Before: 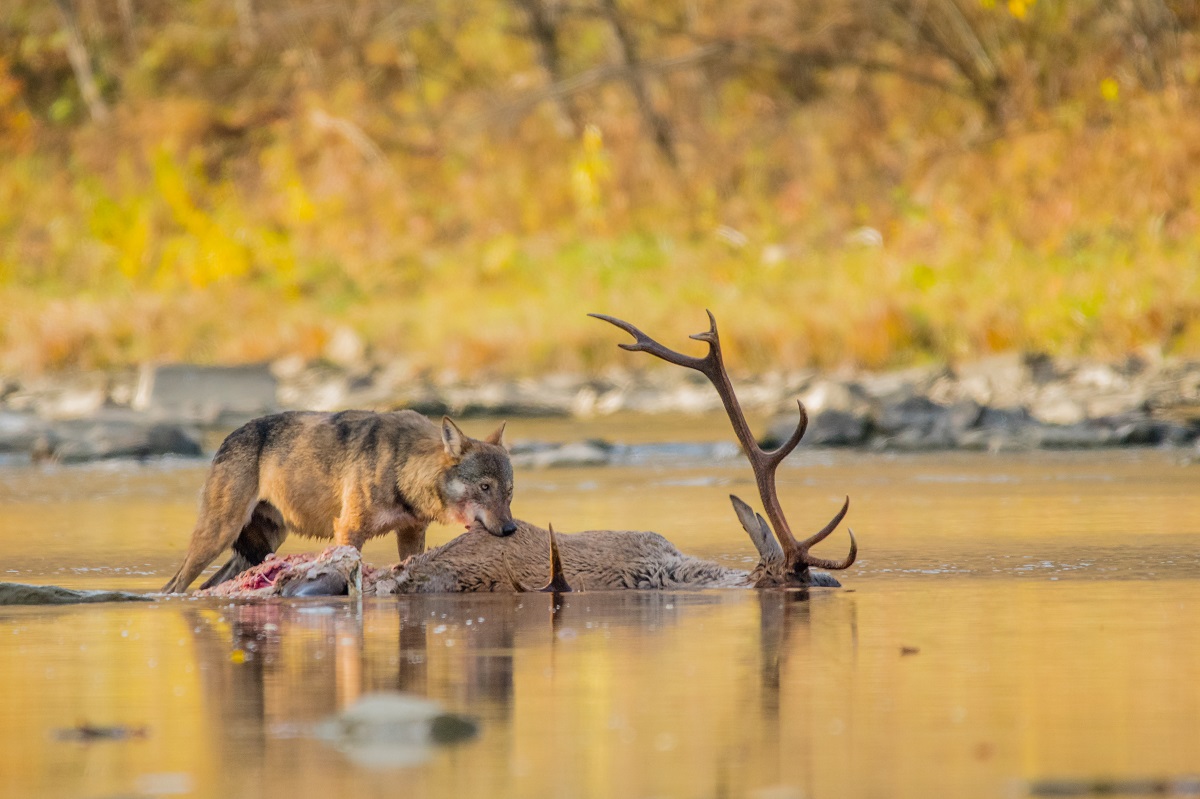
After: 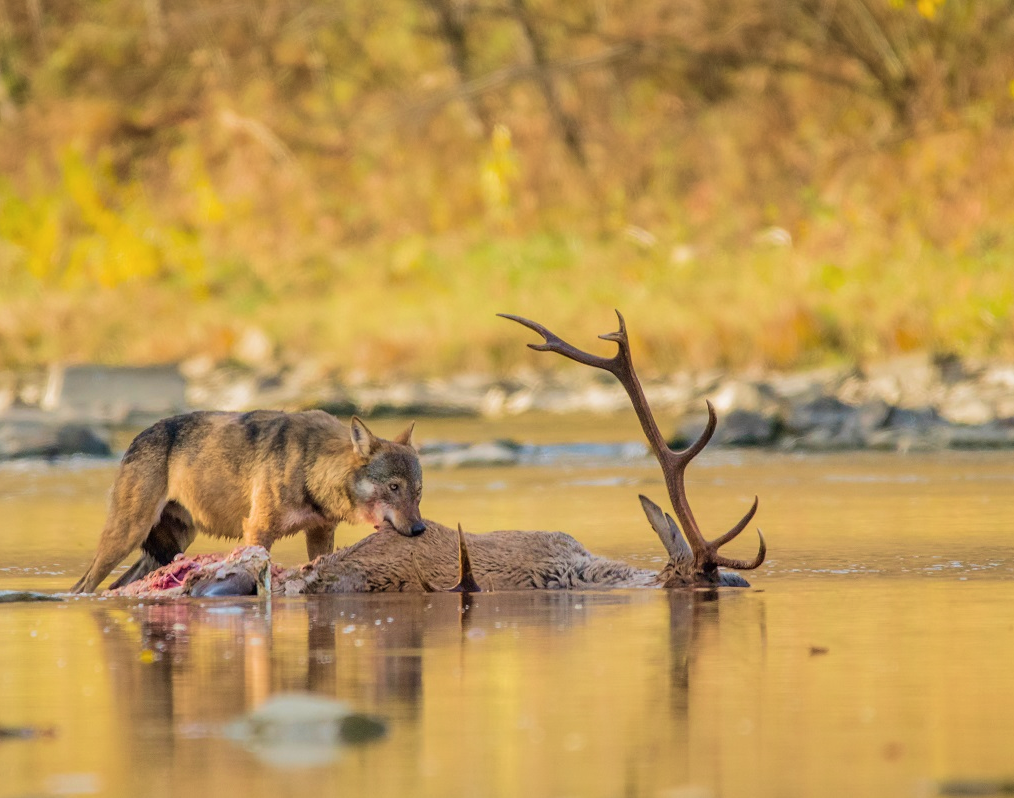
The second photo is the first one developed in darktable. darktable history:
contrast brightness saturation: saturation -0.028
velvia: strength 40.06%
crop: left 7.626%, right 7.847%
